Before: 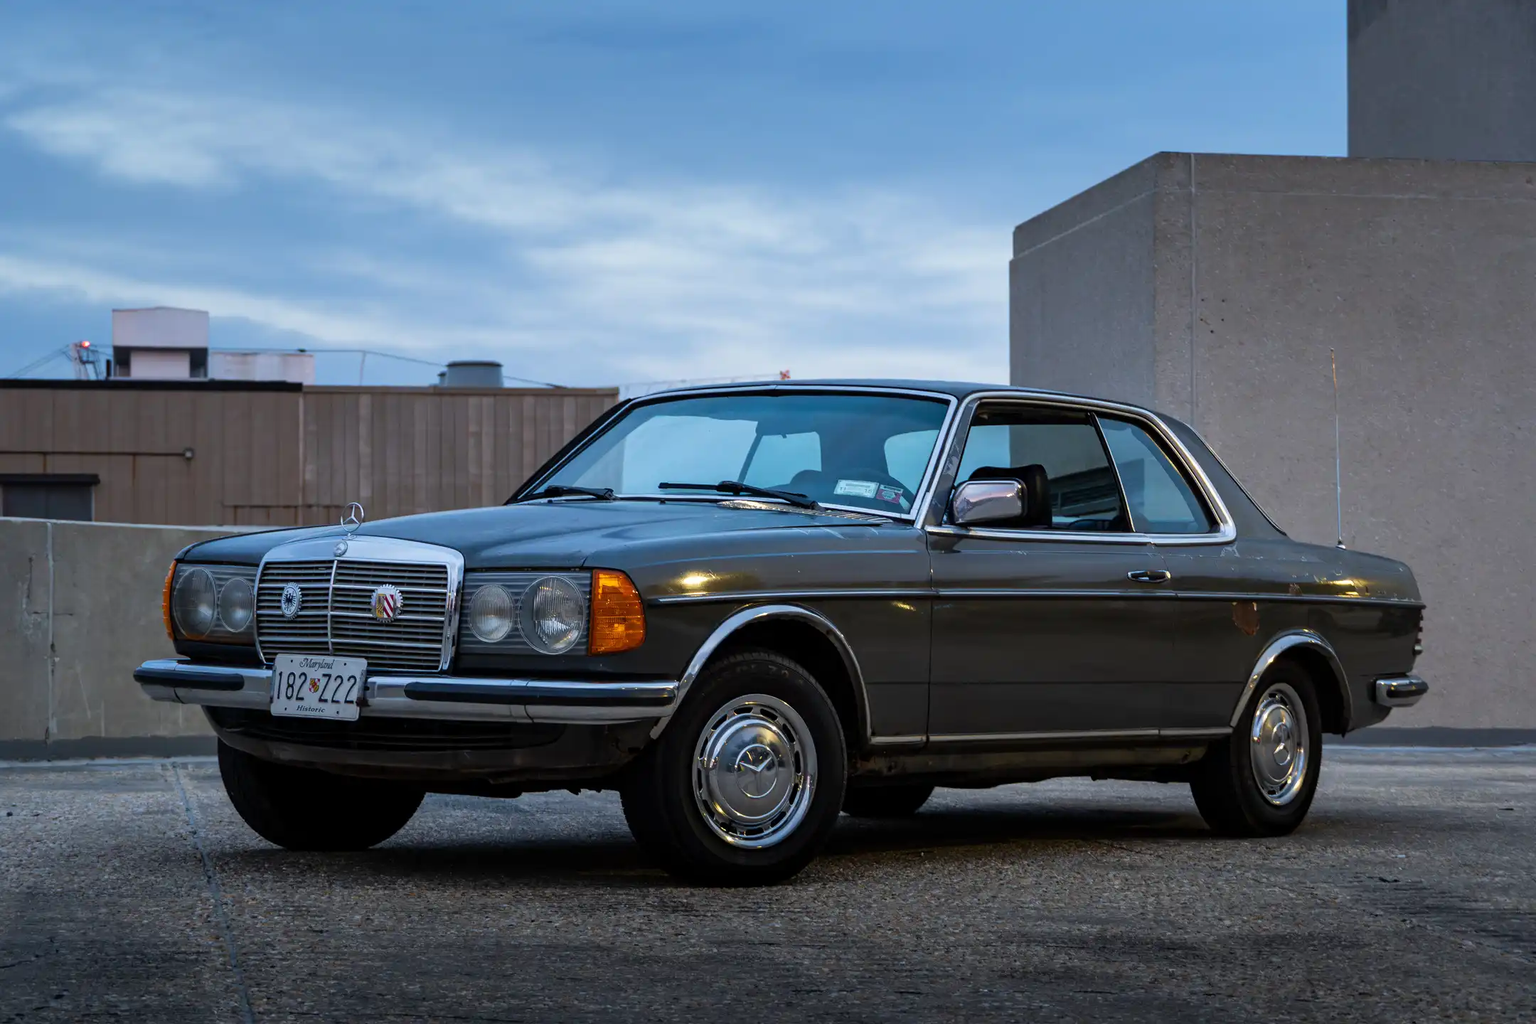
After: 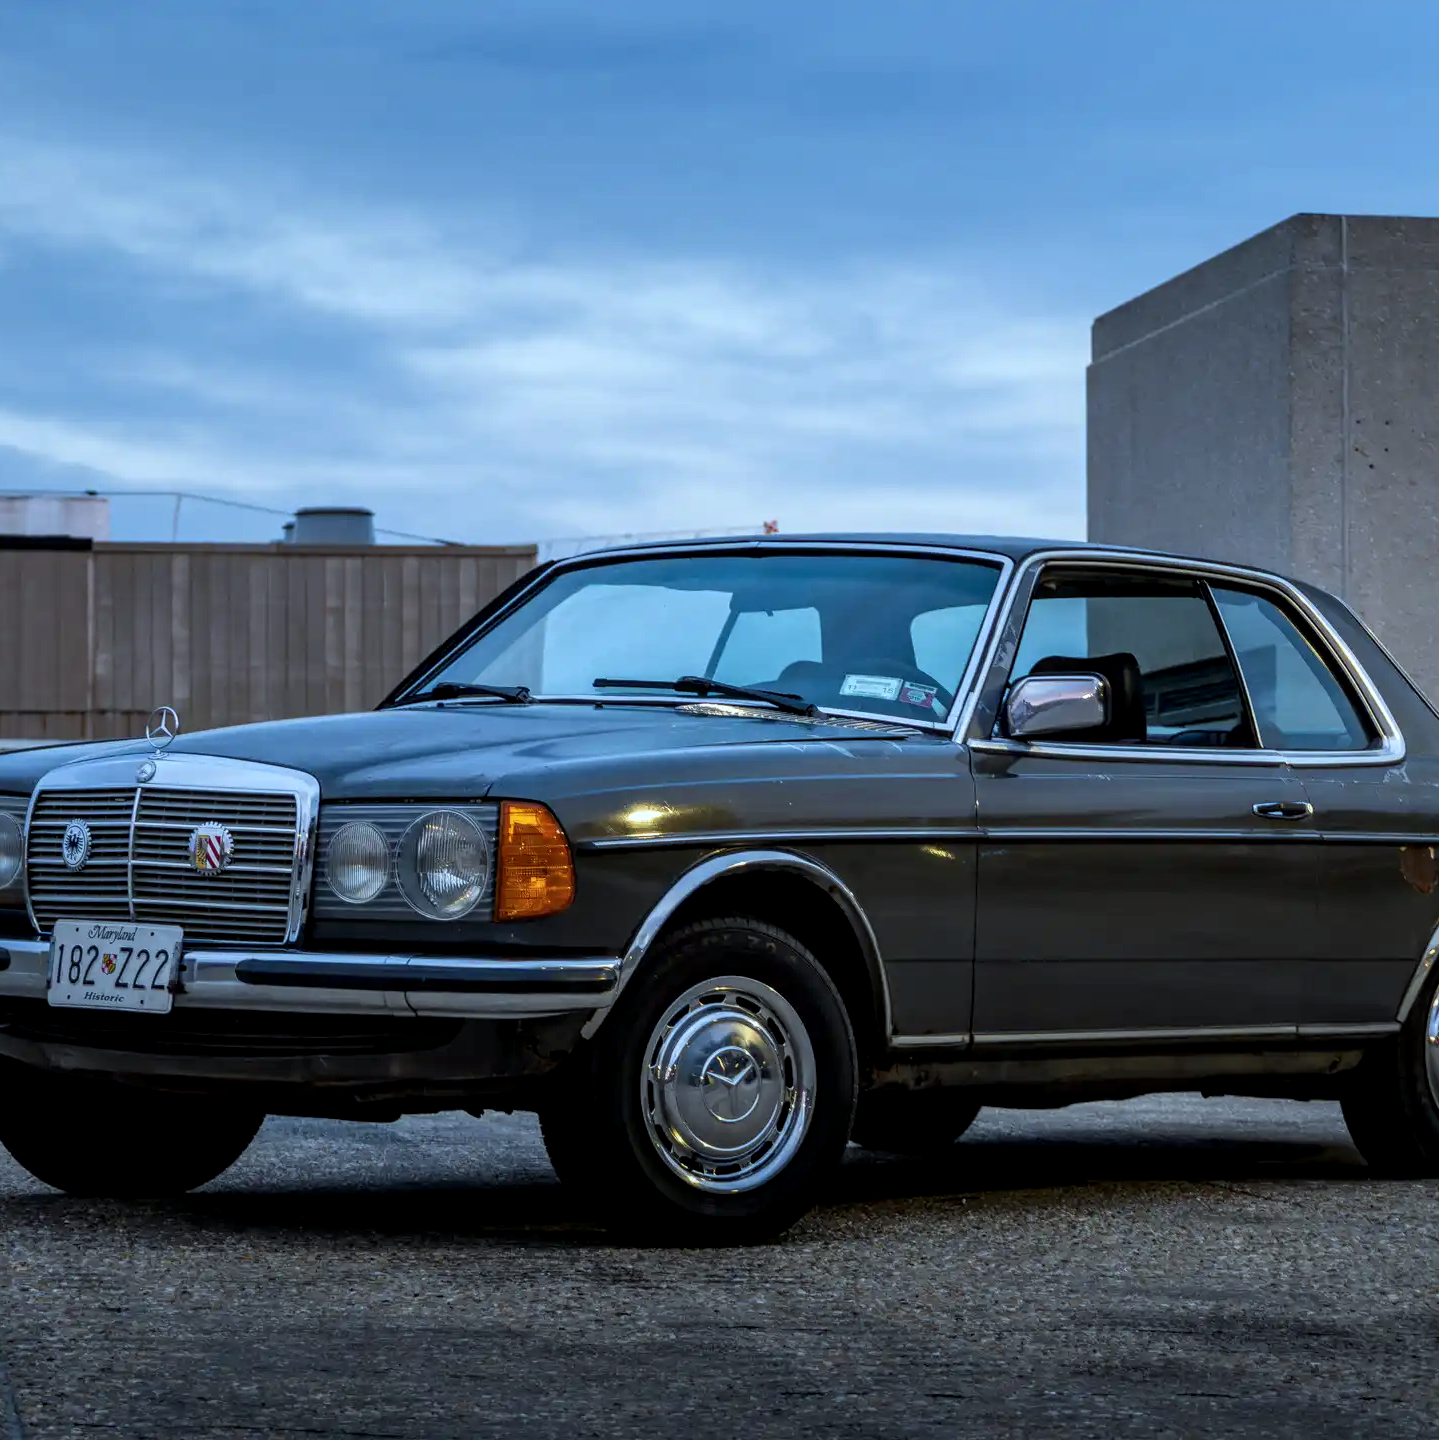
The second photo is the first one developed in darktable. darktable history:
local contrast: detail 130%
white balance: red 0.925, blue 1.046
crop: left 15.419%, right 17.914%
